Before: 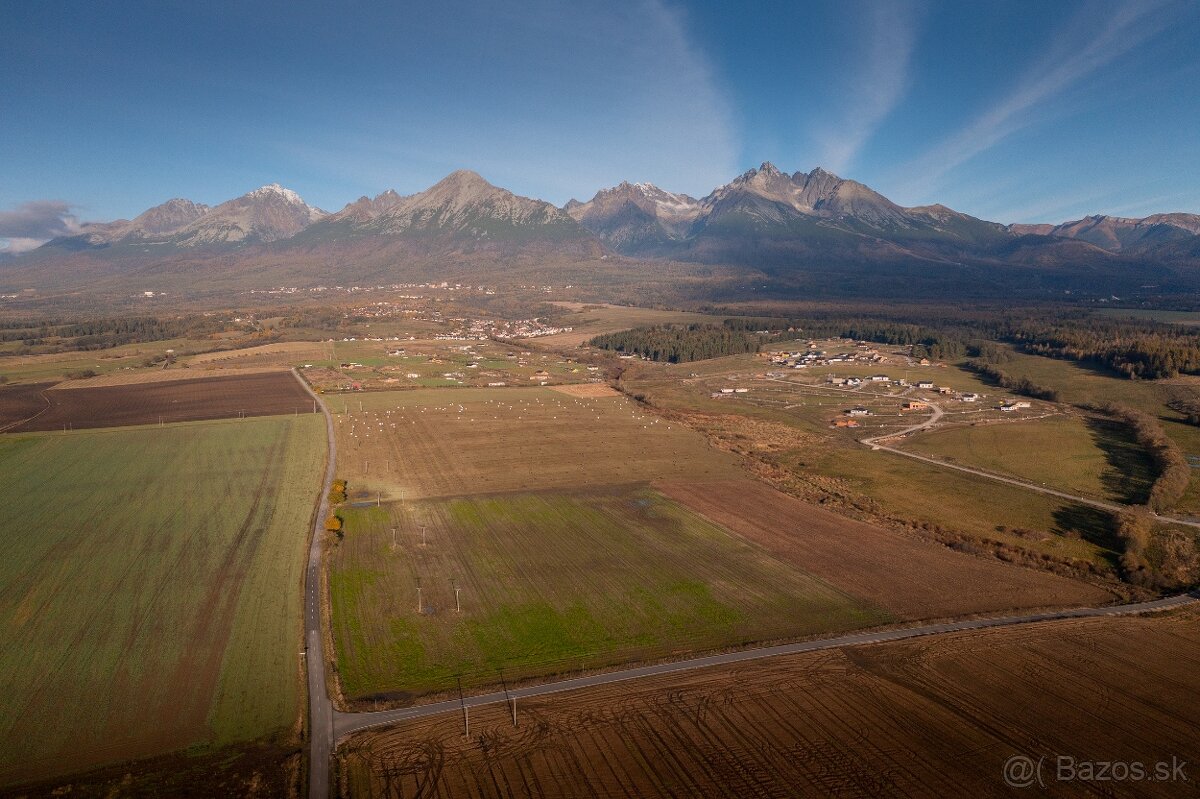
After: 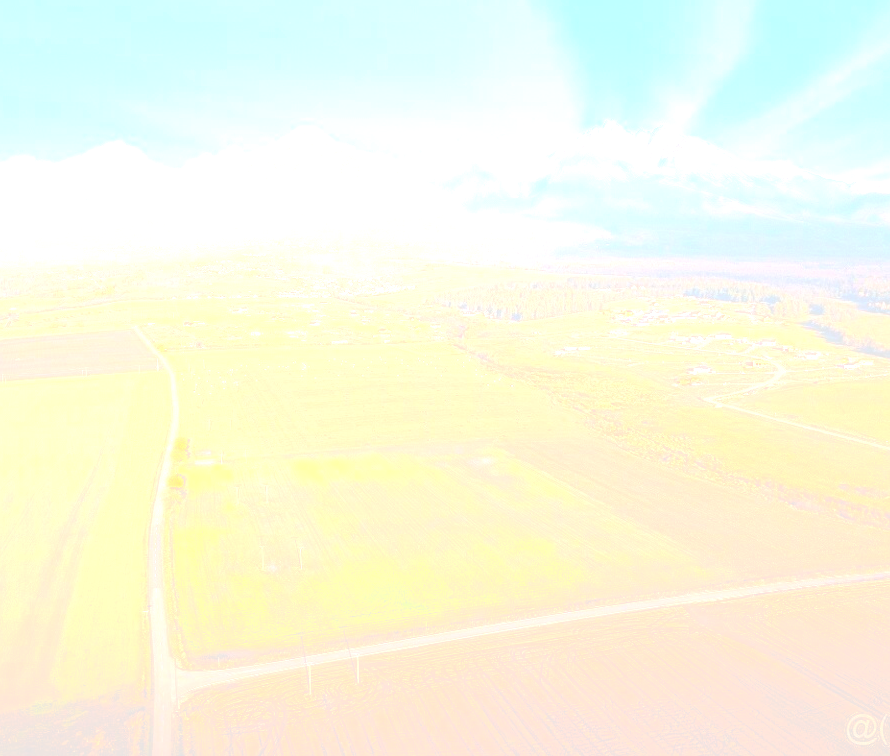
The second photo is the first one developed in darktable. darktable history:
levels: levels [0.246, 0.256, 0.506]
crop and rotate: left 13.15%, top 5.293%, right 12.627%
exposure: black level correction -0.071, exposure 0.503 EV, compensate highlight preservation false
